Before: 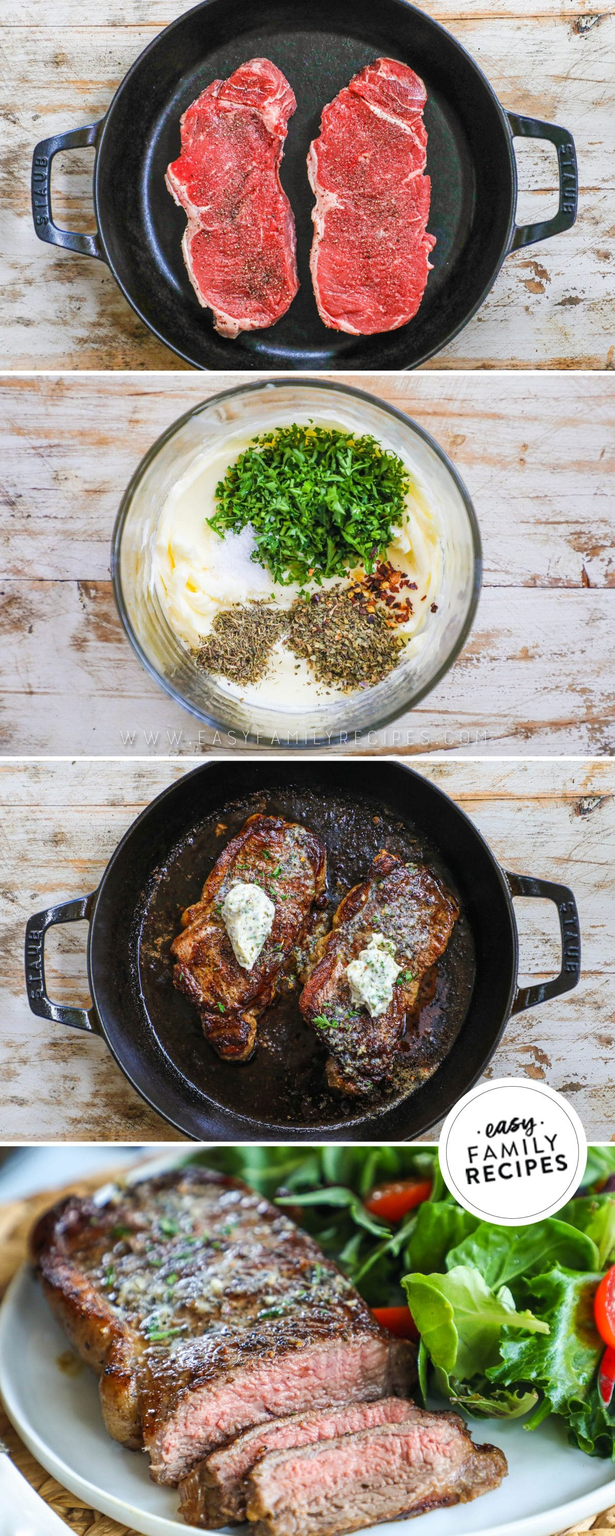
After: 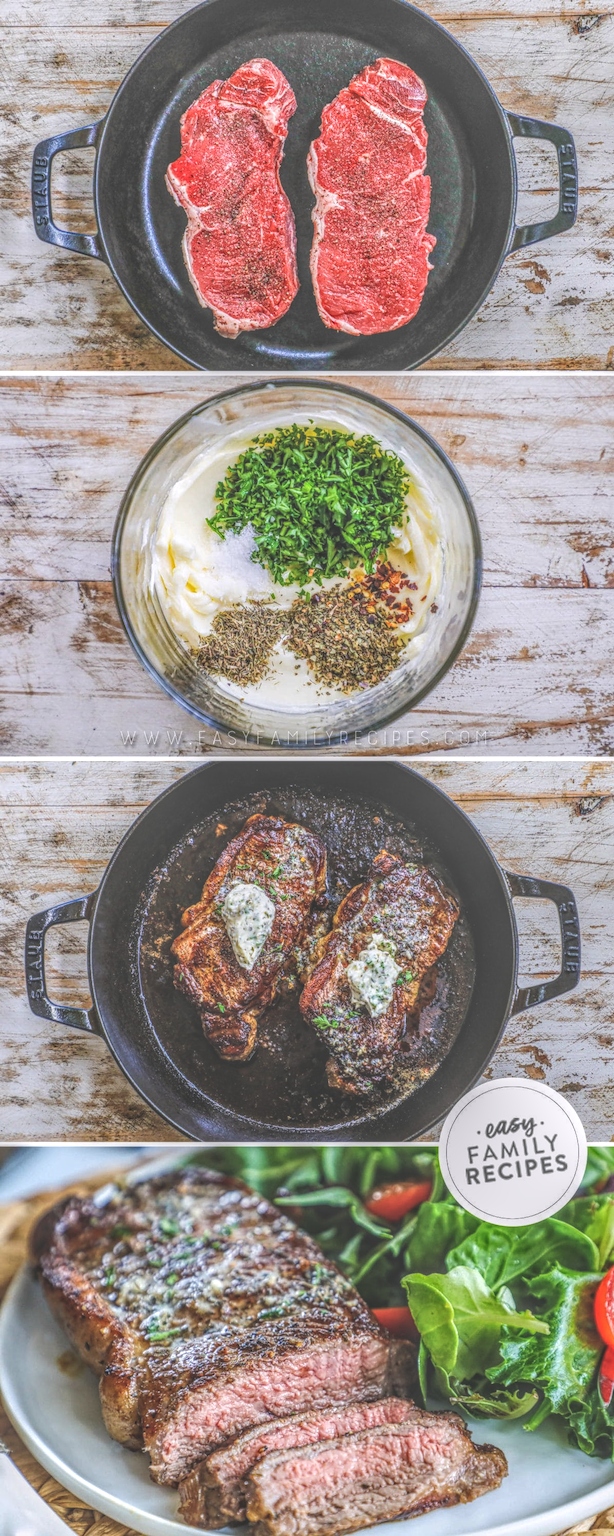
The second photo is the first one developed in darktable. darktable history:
white balance: red 1.009, blue 1.027
local contrast: highlights 0%, shadows 0%, detail 200%, midtone range 0.25
exposure: black level correction -0.028, compensate highlight preservation false
